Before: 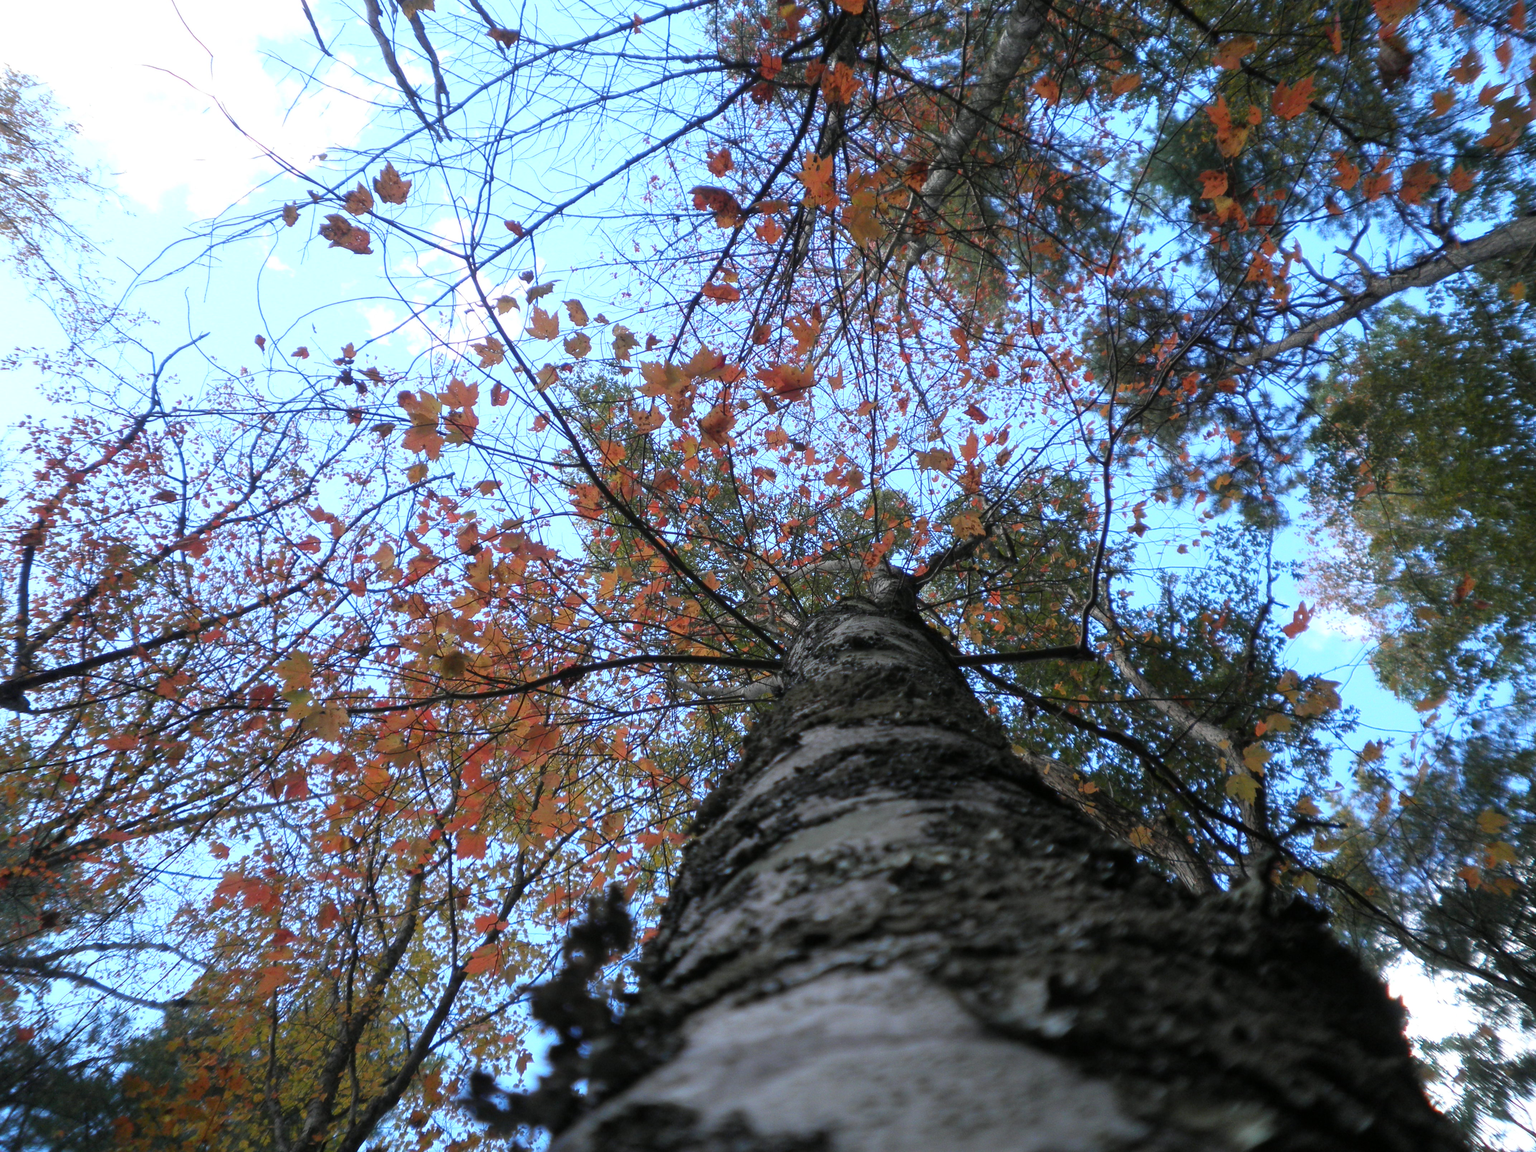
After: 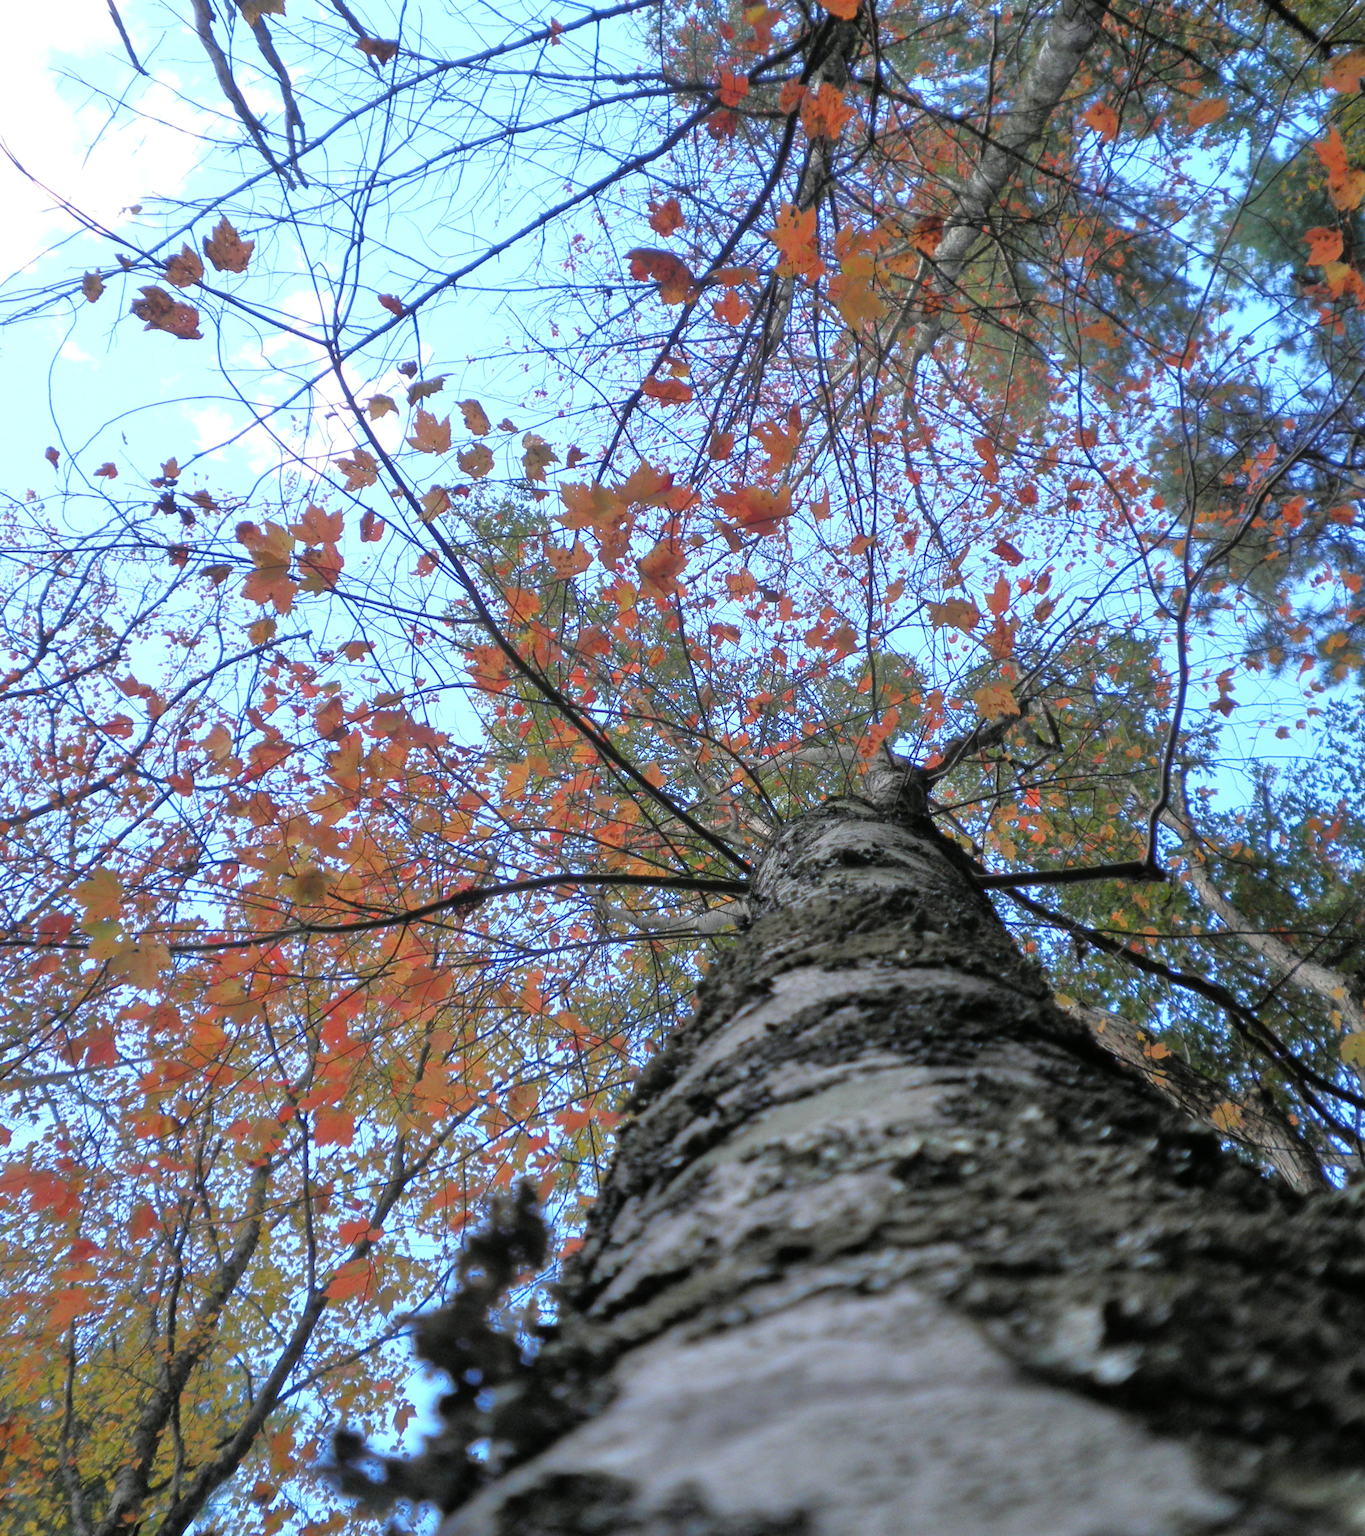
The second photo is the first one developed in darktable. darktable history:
tone equalizer: -7 EV 0.158 EV, -6 EV 0.591 EV, -5 EV 1.12 EV, -4 EV 1.32 EV, -3 EV 1.18 EV, -2 EV 0.6 EV, -1 EV 0.154 EV
crop and rotate: left 14.397%, right 18.931%
